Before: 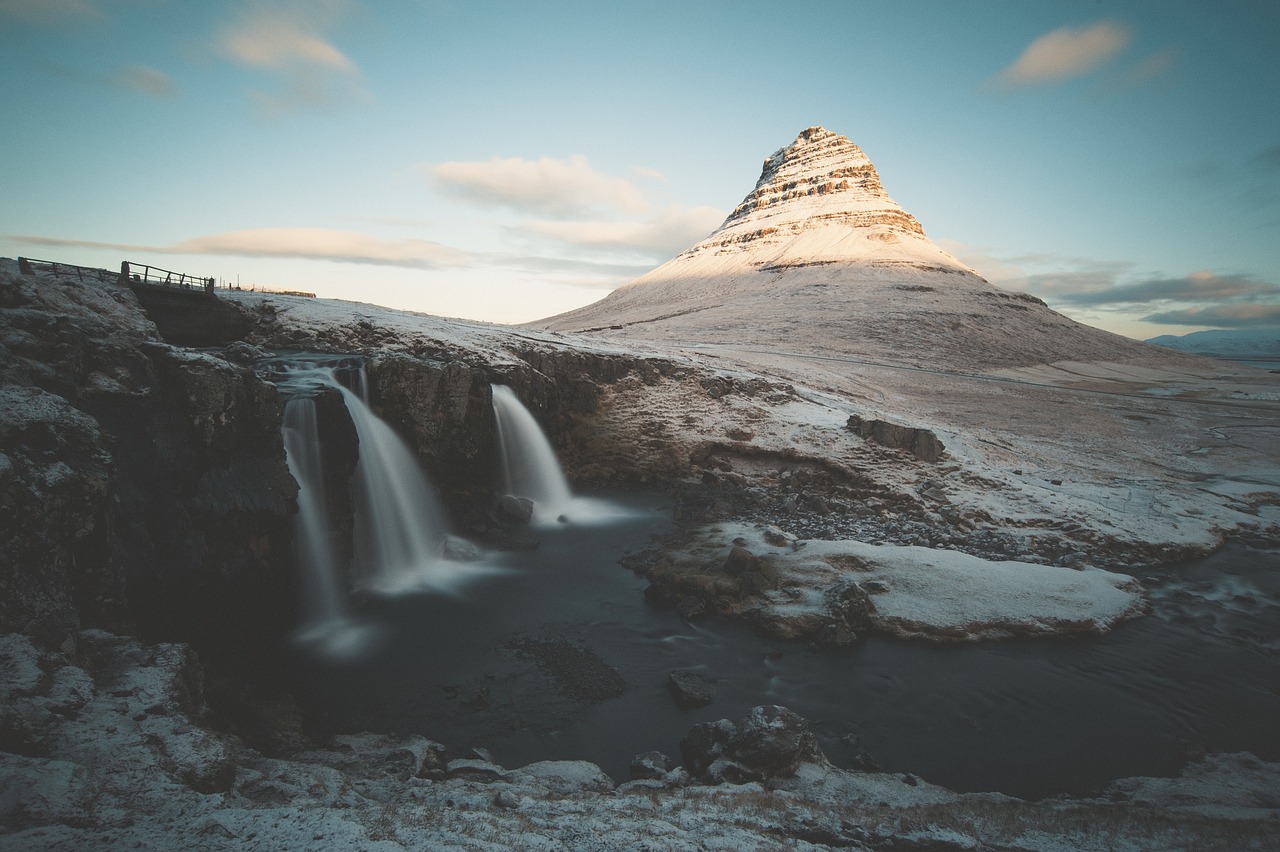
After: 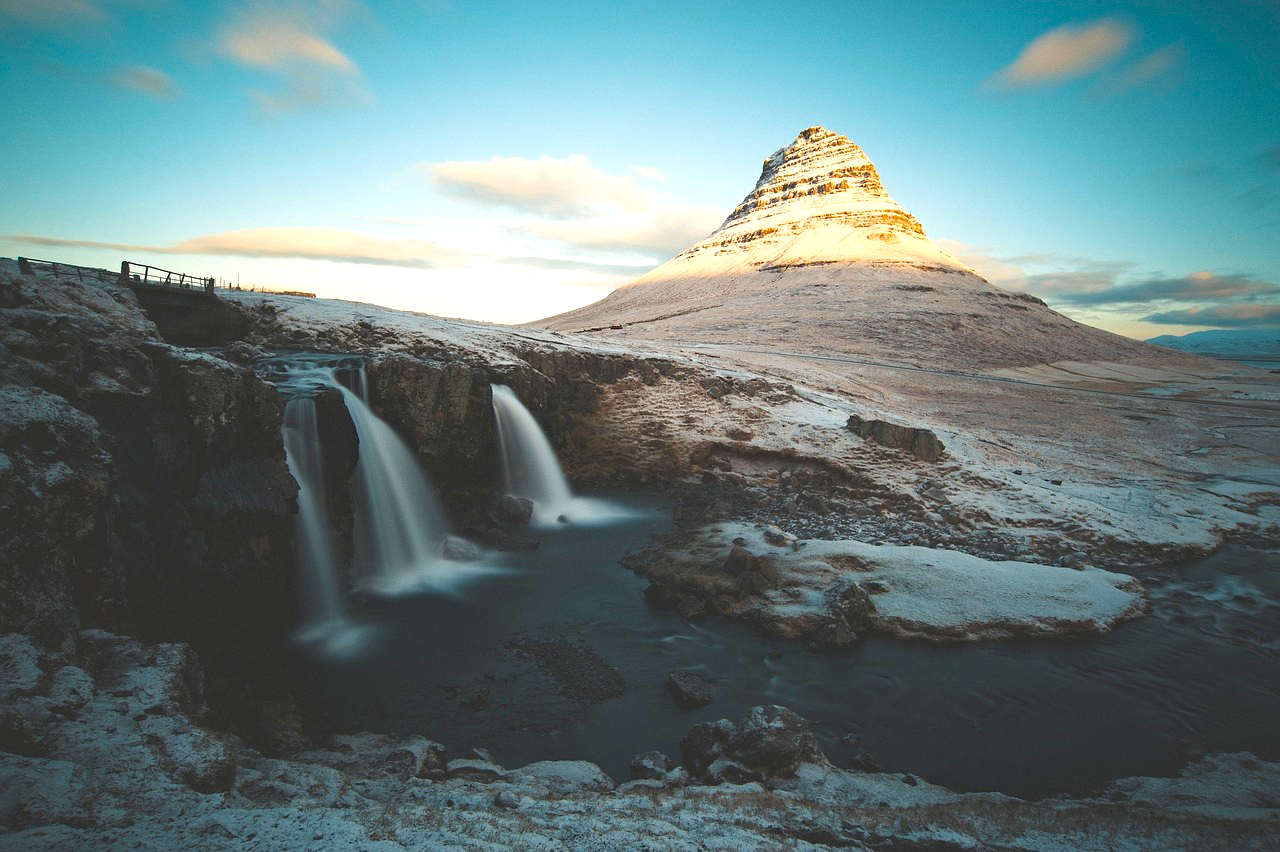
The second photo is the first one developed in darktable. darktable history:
haze removal: compatibility mode true, adaptive false
color correction: highlights a* -0.278, highlights b* -0.105
color balance rgb: linear chroma grading › shadows -9.734%, linear chroma grading › global chroma 19.552%, perceptual saturation grading › global saturation 30.053%, perceptual brilliance grading › global brilliance 11.507%
